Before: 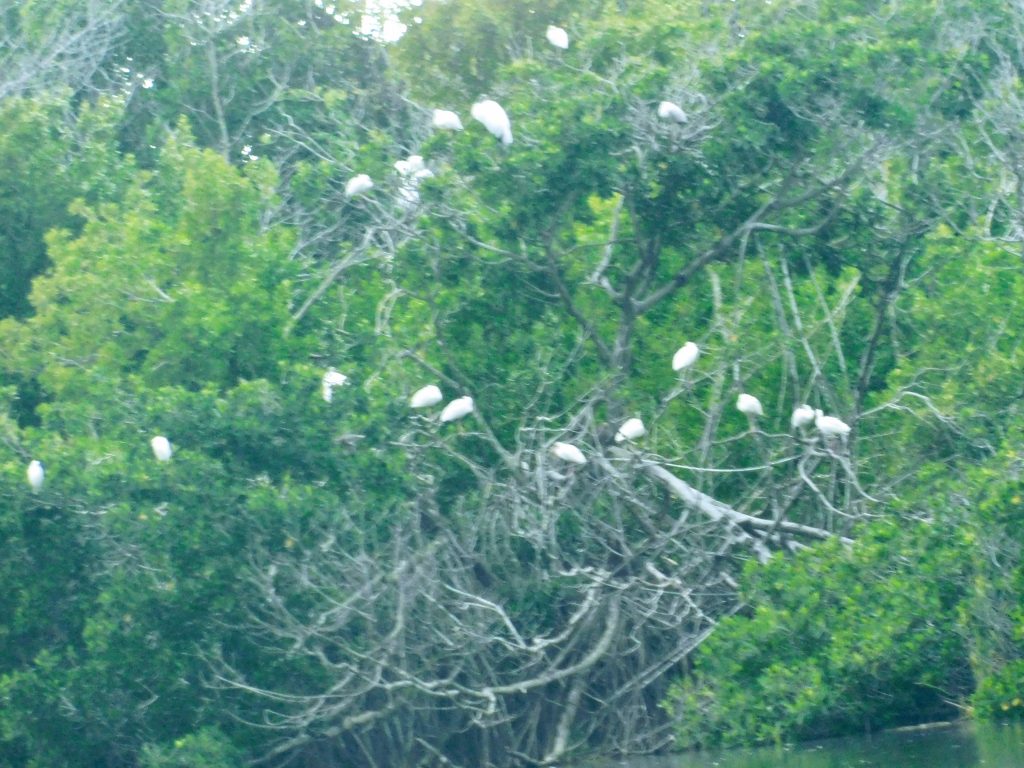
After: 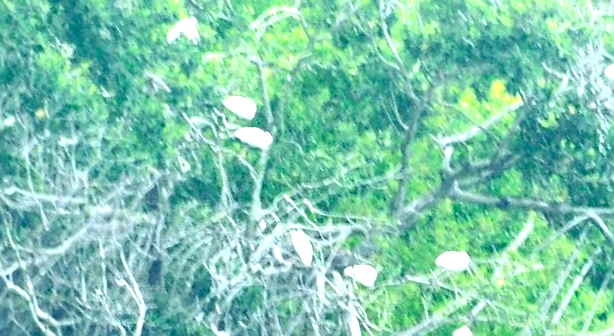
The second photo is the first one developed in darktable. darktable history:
exposure: black level correction 0.011, exposure 1.083 EV, compensate exposure bias true, compensate highlight preservation false
shadows and highlights: shadows 1.54, highlights 40.61
sharpen: on, module defaults
crop and rotate: angle -44.89°, top 16.156%, right 0.938%, bottom 11.606%
